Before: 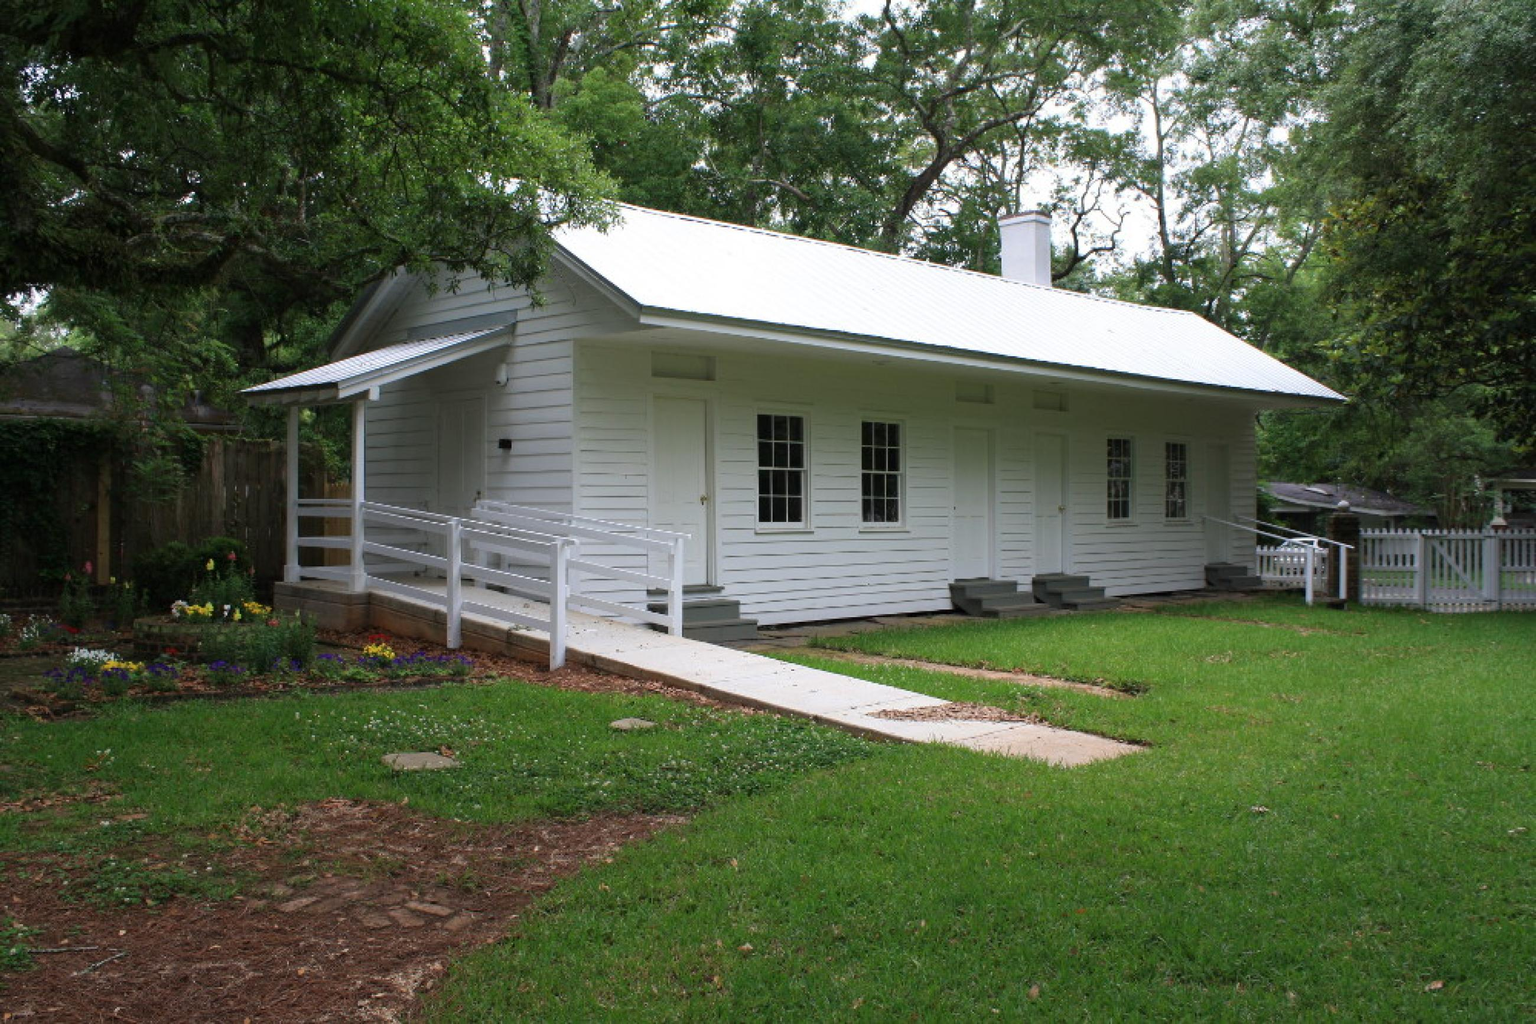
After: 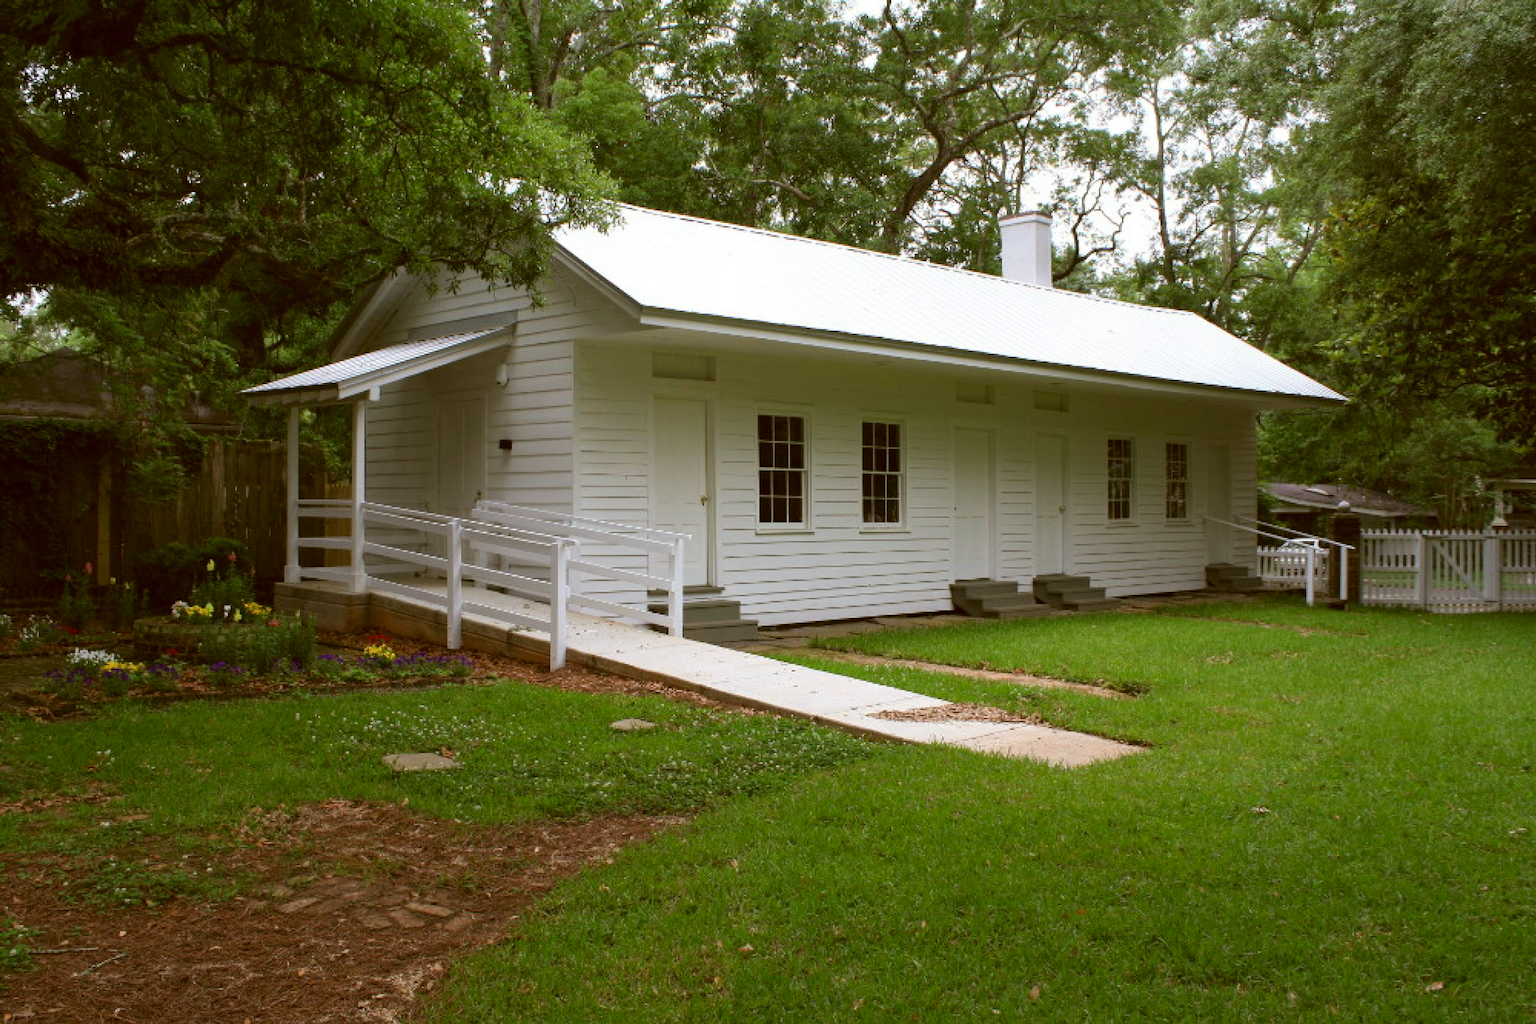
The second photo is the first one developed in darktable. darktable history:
tone equalizer: on, module defaults
color correction: highlights a* -0.482, highlights b* 0.161, shadows a* 4.66, shadows b* 20.72
